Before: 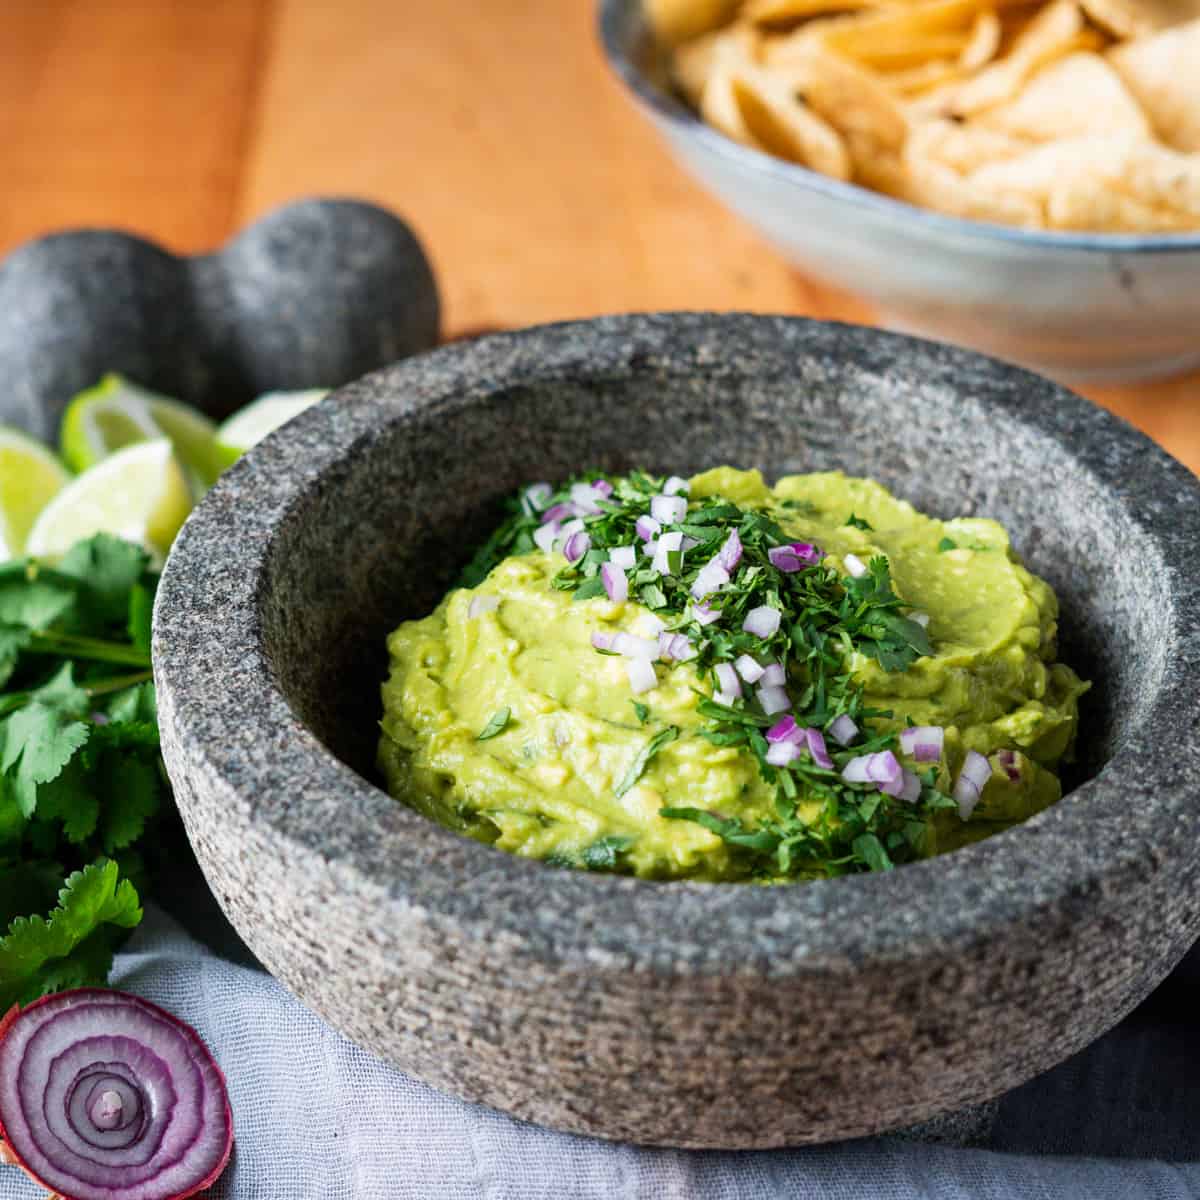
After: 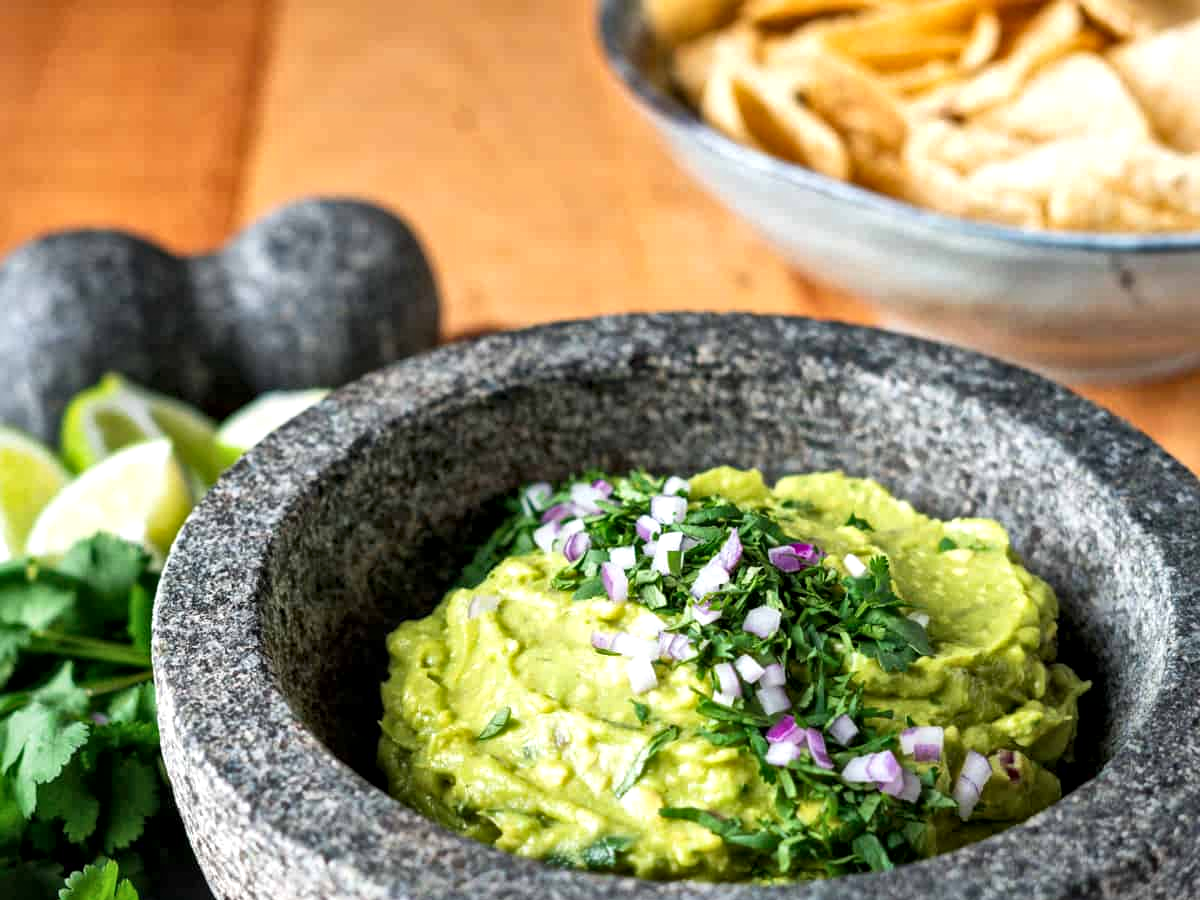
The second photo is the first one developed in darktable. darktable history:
exposure: exposure 0.217 EV, compensate highlight preservation false
crop: bottom 24.988%
local contrast: mode bilateral grid, contrast 20, coarseness 19, detail 163%, midtone range 0.2
